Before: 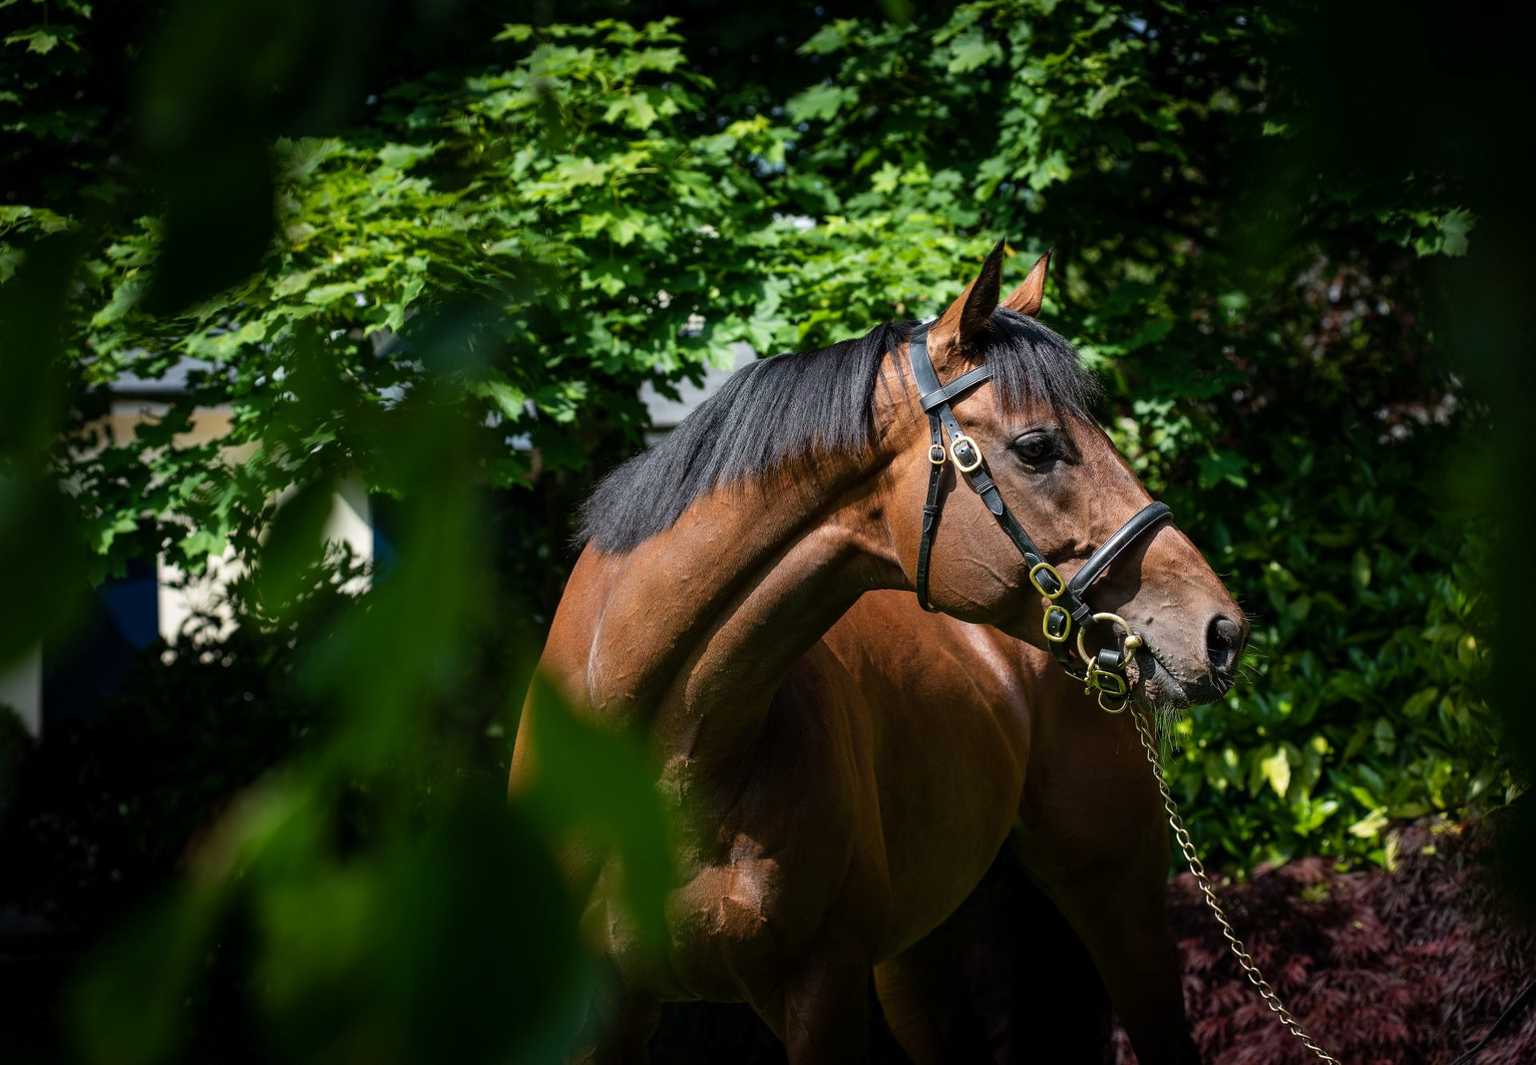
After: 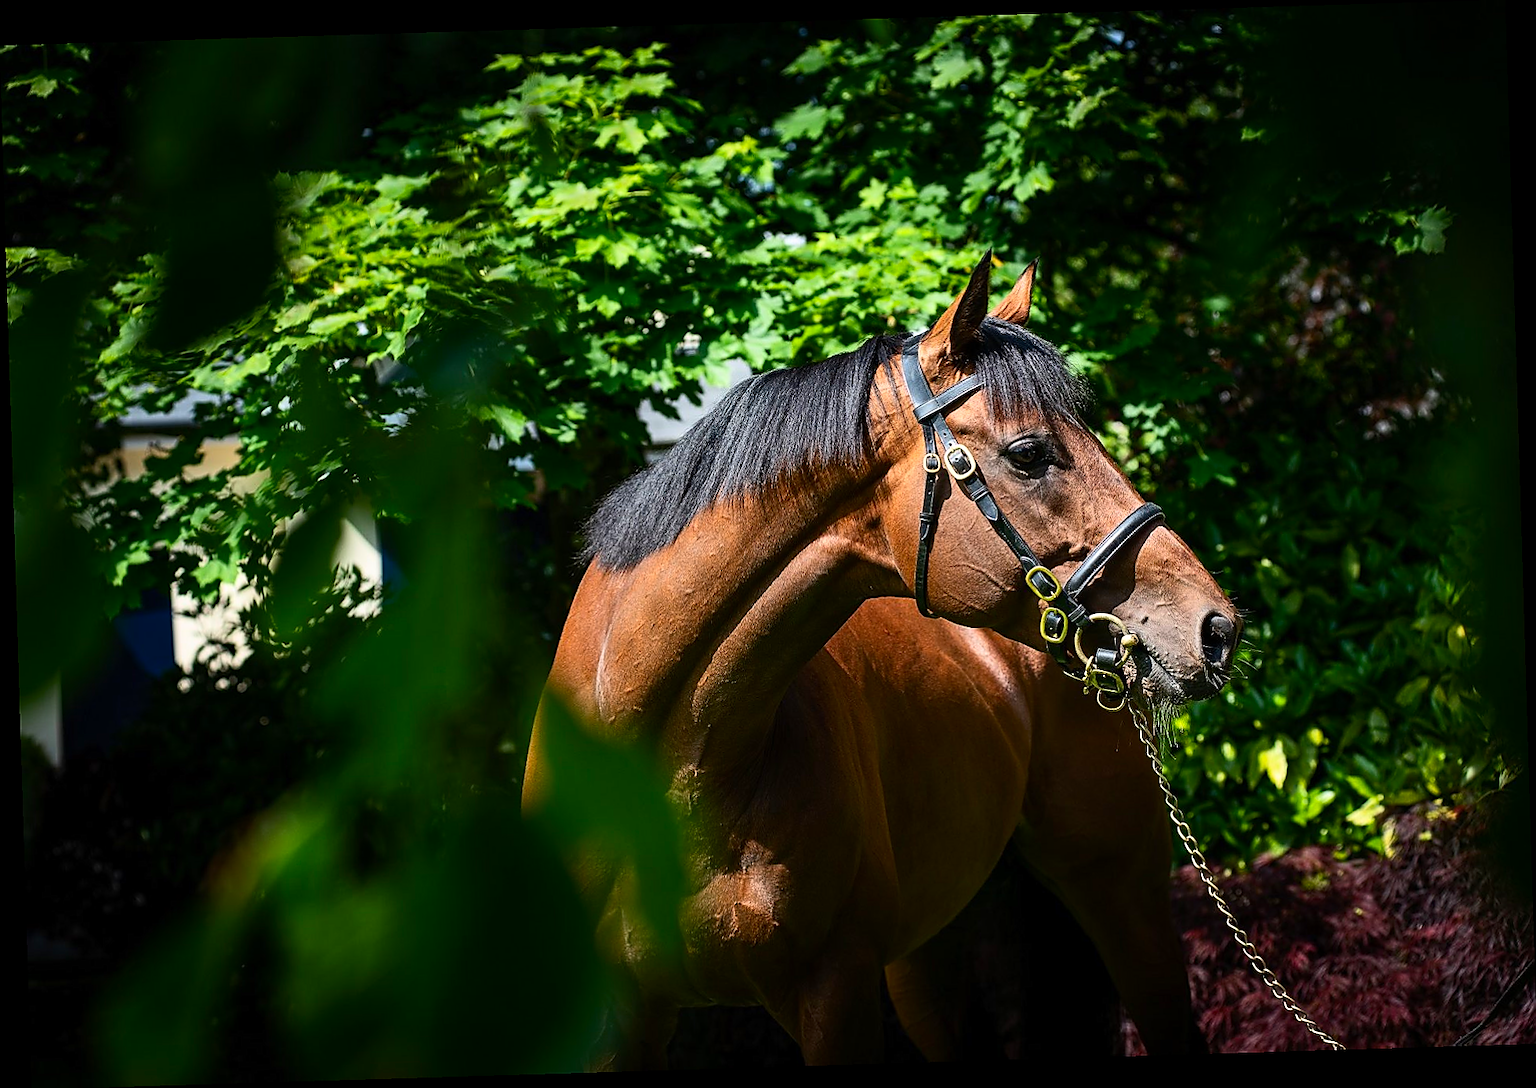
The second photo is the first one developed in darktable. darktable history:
sharpen: radius 1.4, amount 1.25, threshold 0.7
rotate and perspective: rotation -1.75°, automatic cropping off
contrast brightness saturation: contrast 0.23, brightness 0.1, saturation 0.29
